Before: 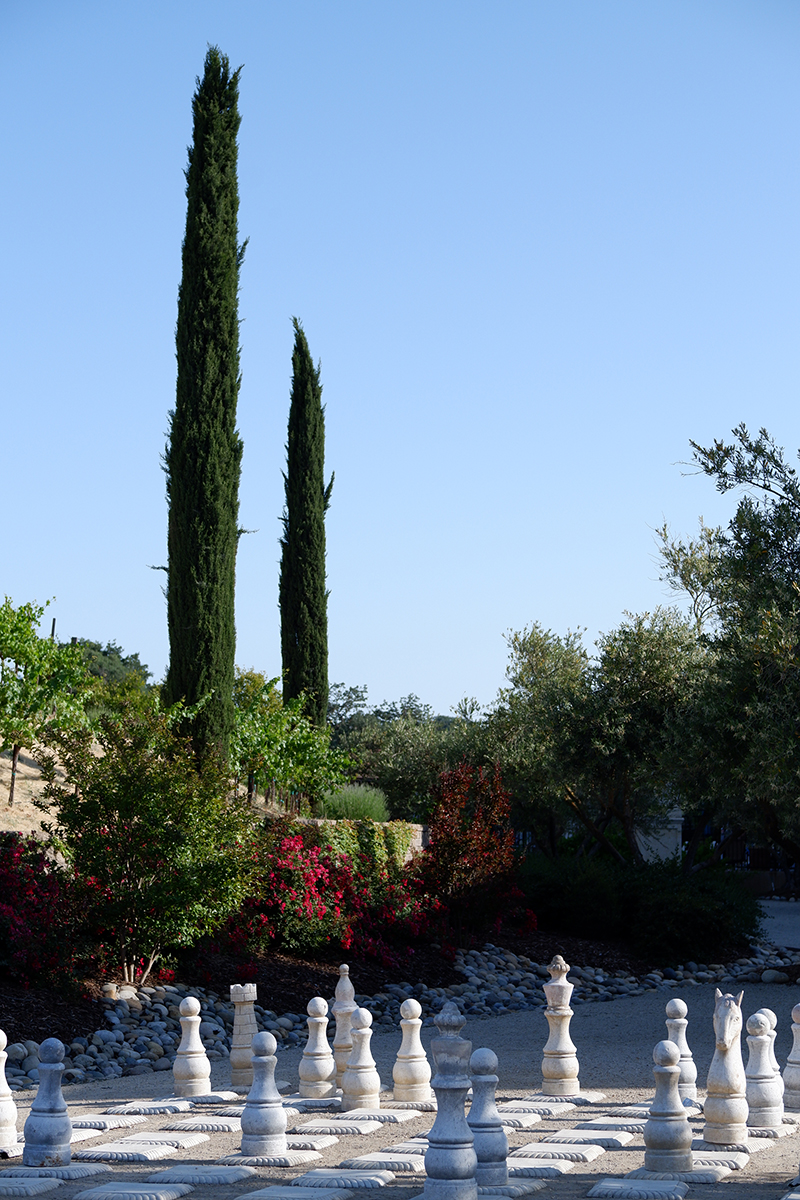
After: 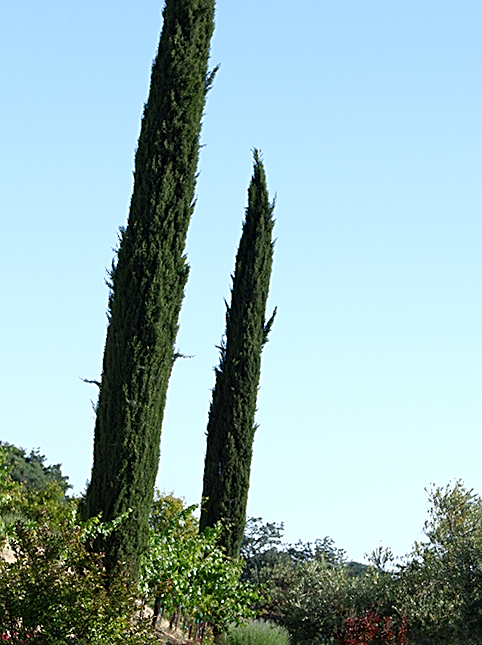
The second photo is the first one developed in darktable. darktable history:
crop and rotate: angle -6.78°, left 2.188%, top 6.96%, right 27.296%, bottom 30.134%
sharpen: on, module defaults
exposure: black level correction 0, exposure 0.396 EV, compensate highlight preservation false
